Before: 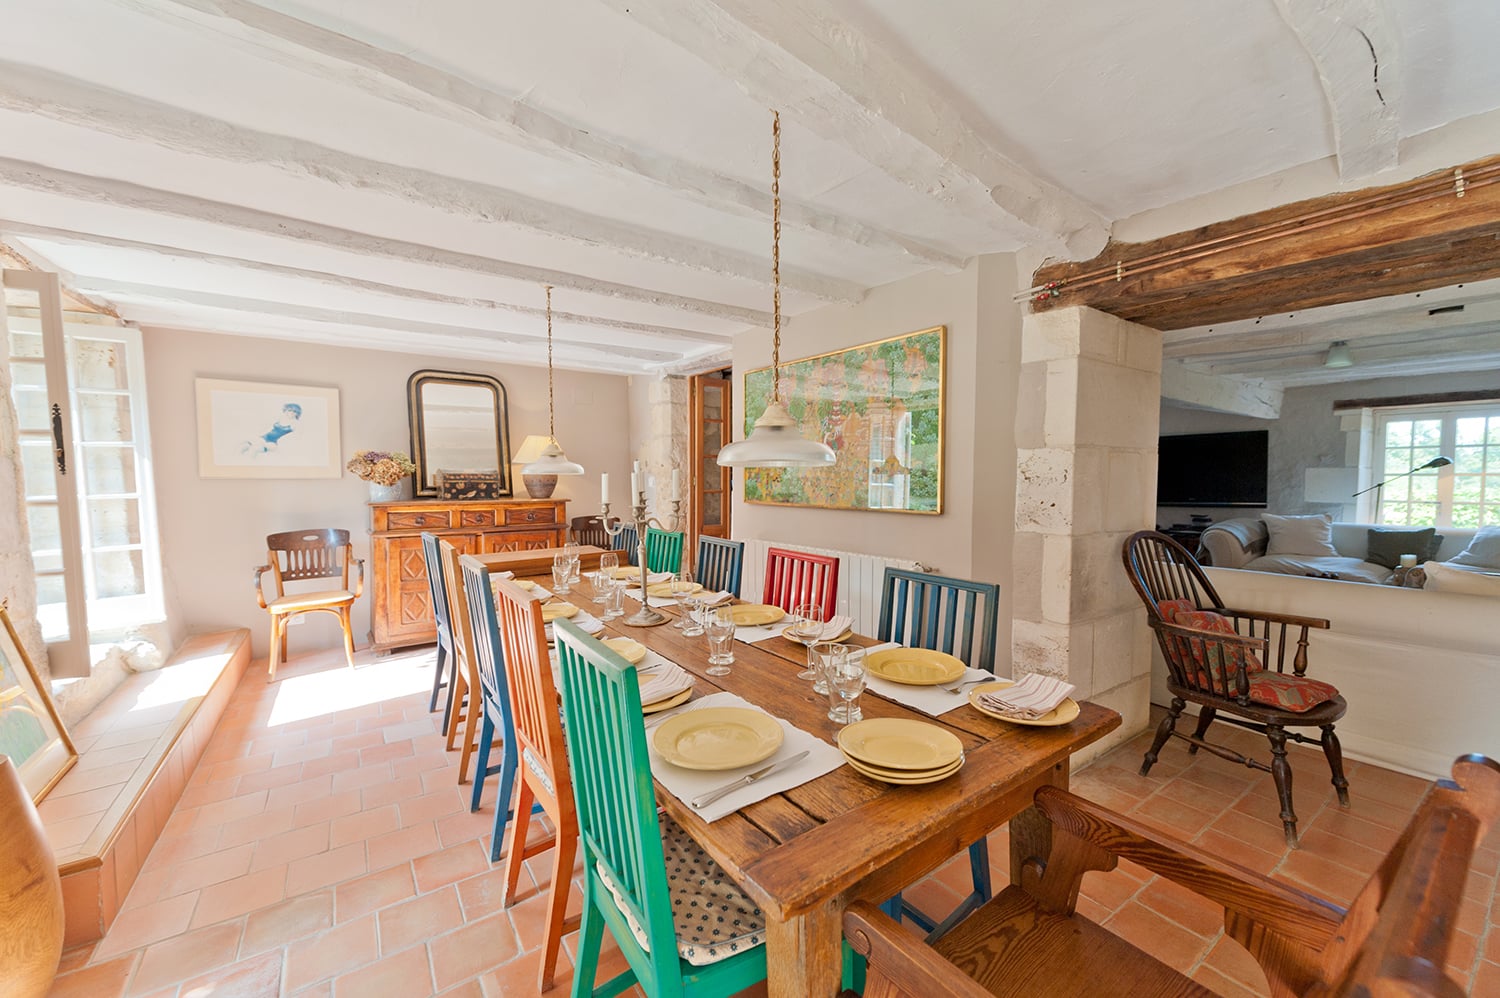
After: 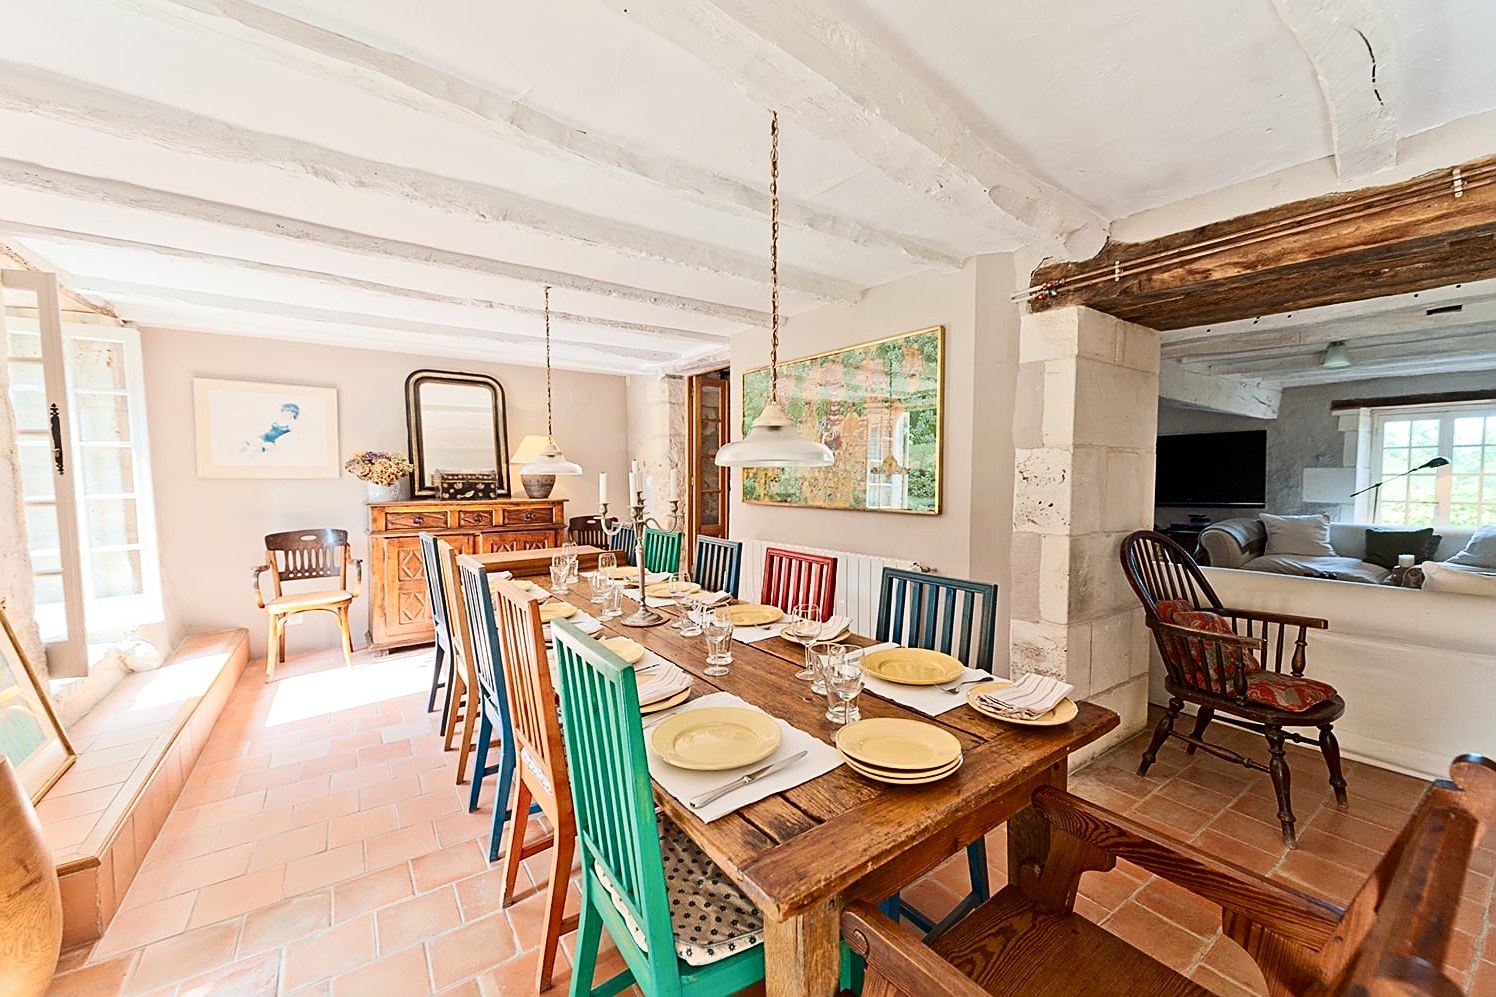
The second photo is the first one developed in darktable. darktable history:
sharpen: on, module defaults
contrast brightness saturation: contrast 0.284
crop and rotate: left 0.201%, bottom 0.005%
